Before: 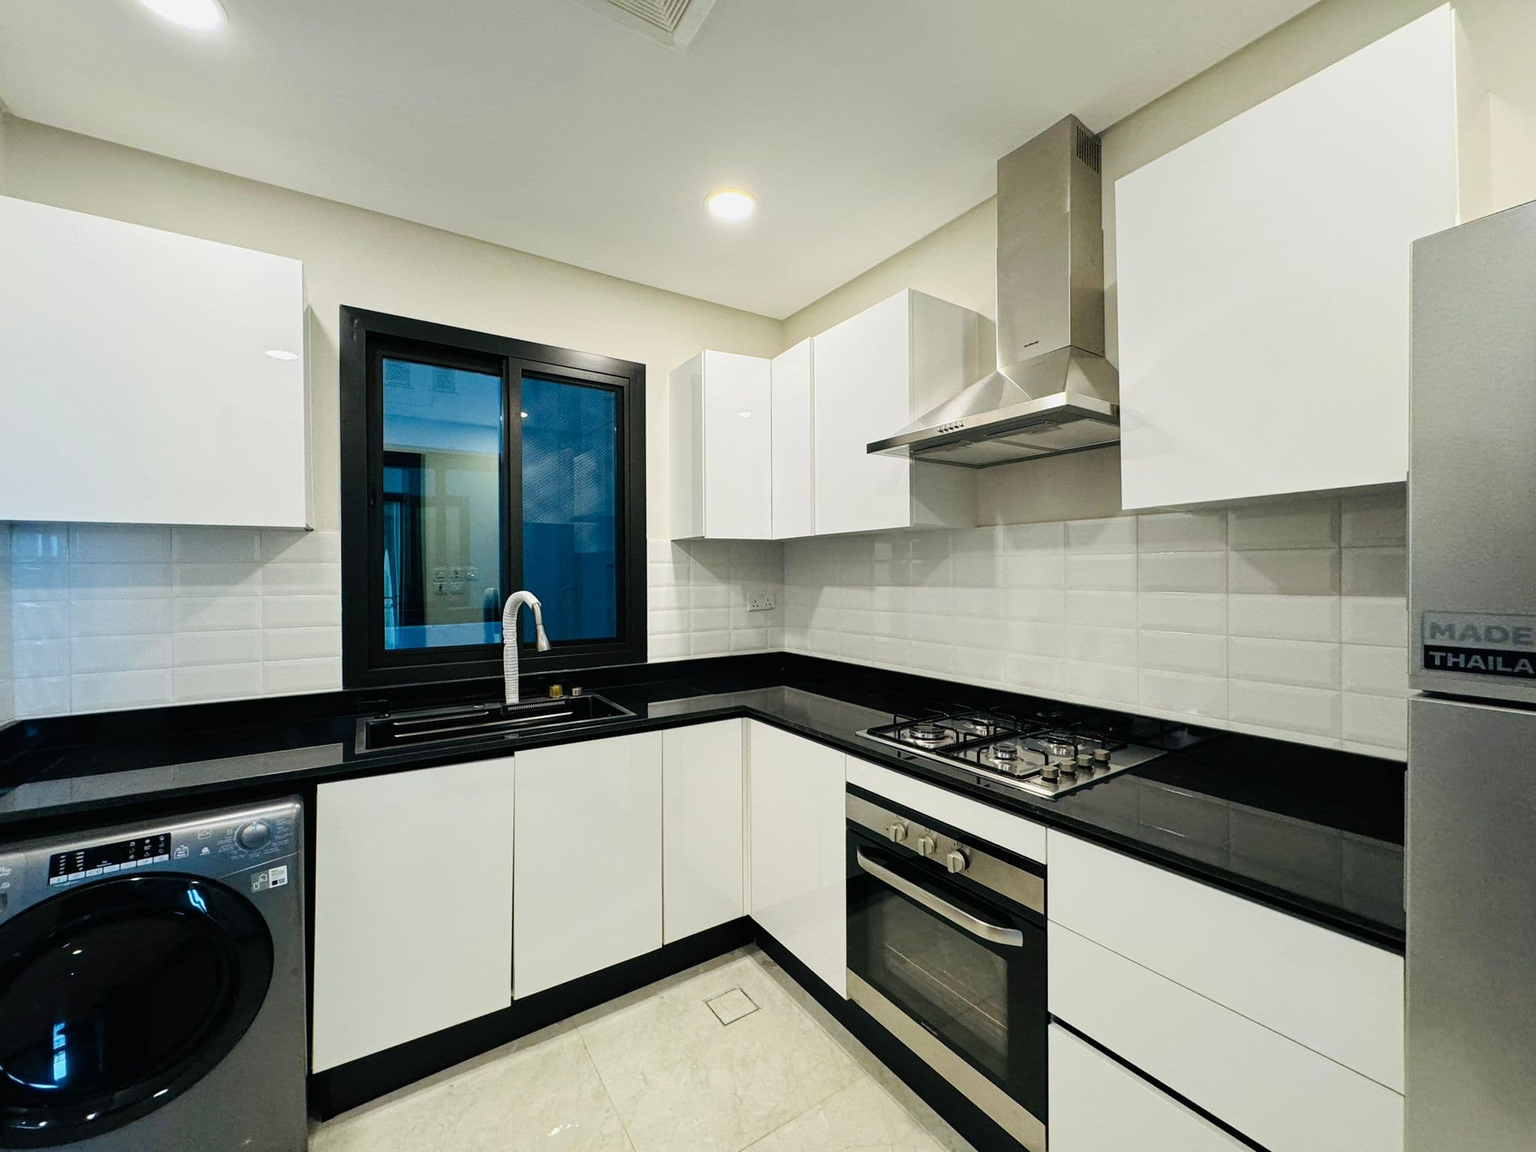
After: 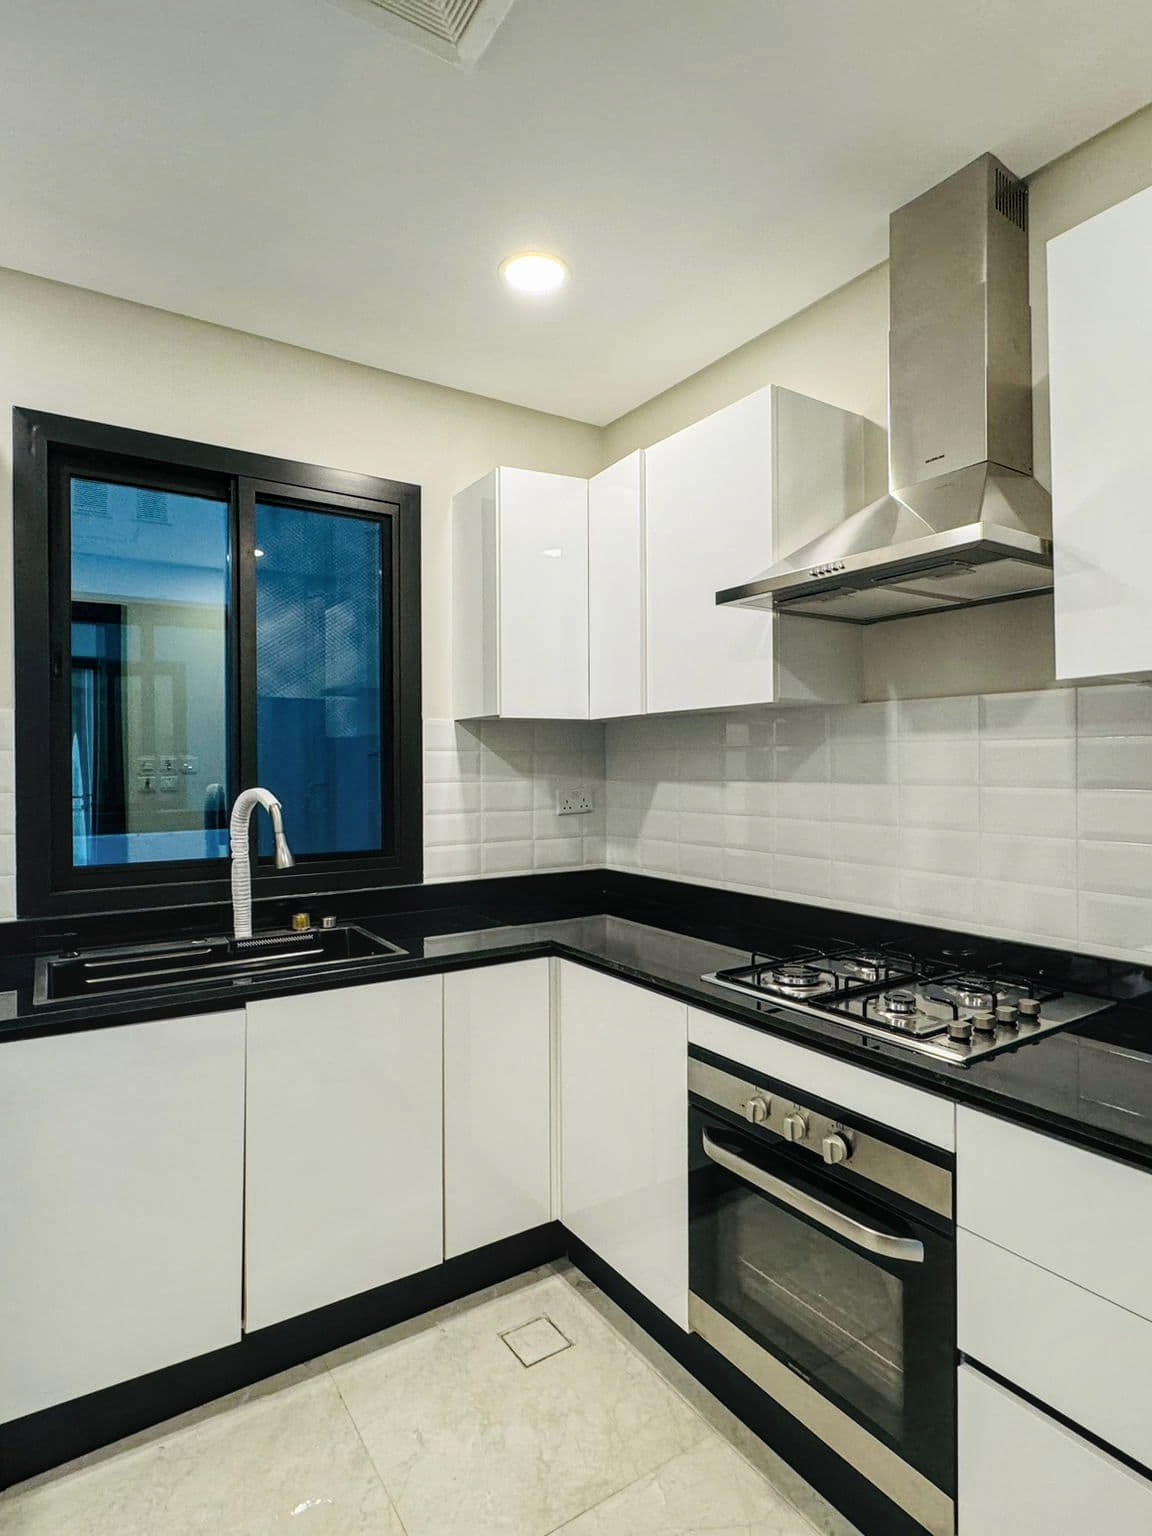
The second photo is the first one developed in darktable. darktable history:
contrast brightness saturation: saturation -0.05
local contrast: on, module defaults
crop: left 21.496%, right 22.254%
